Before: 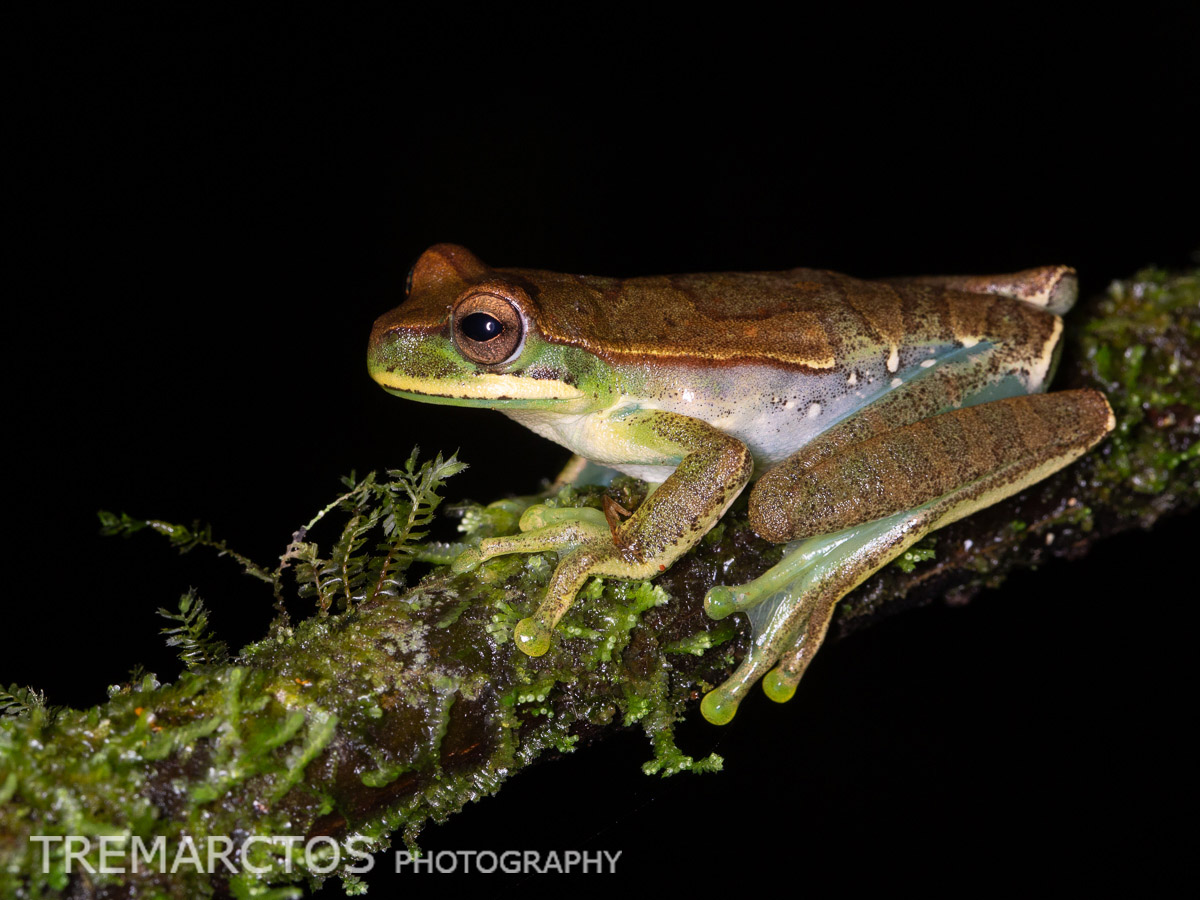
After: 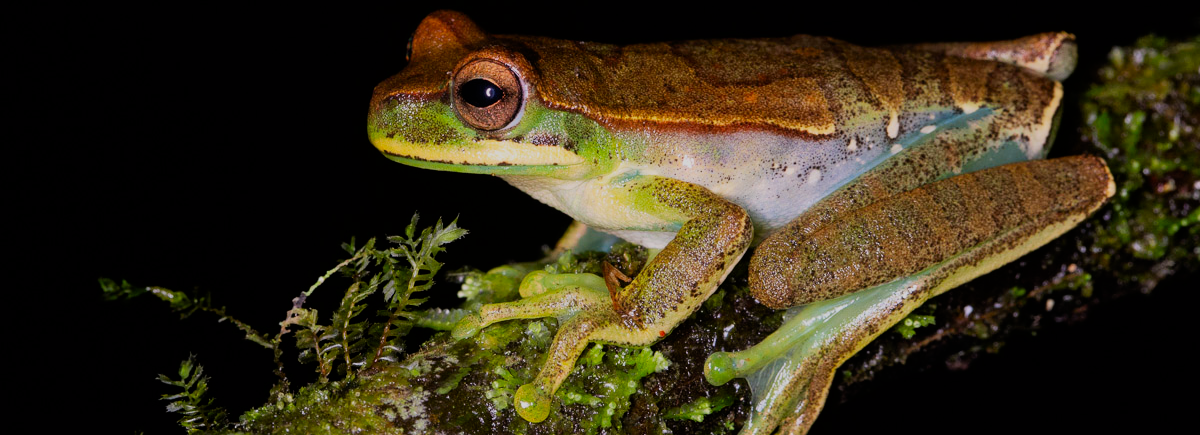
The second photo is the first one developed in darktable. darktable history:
rotate and perspective: automatic cropping original format, crop left 0, crop top 0
color correction: saturation 1.32
filmic rgb: black relative exposure -7.65 EV, white relative exposure 4.56 EV, hardness 3.61
crop and rotate: top 26.056%, bottom 25.543%
